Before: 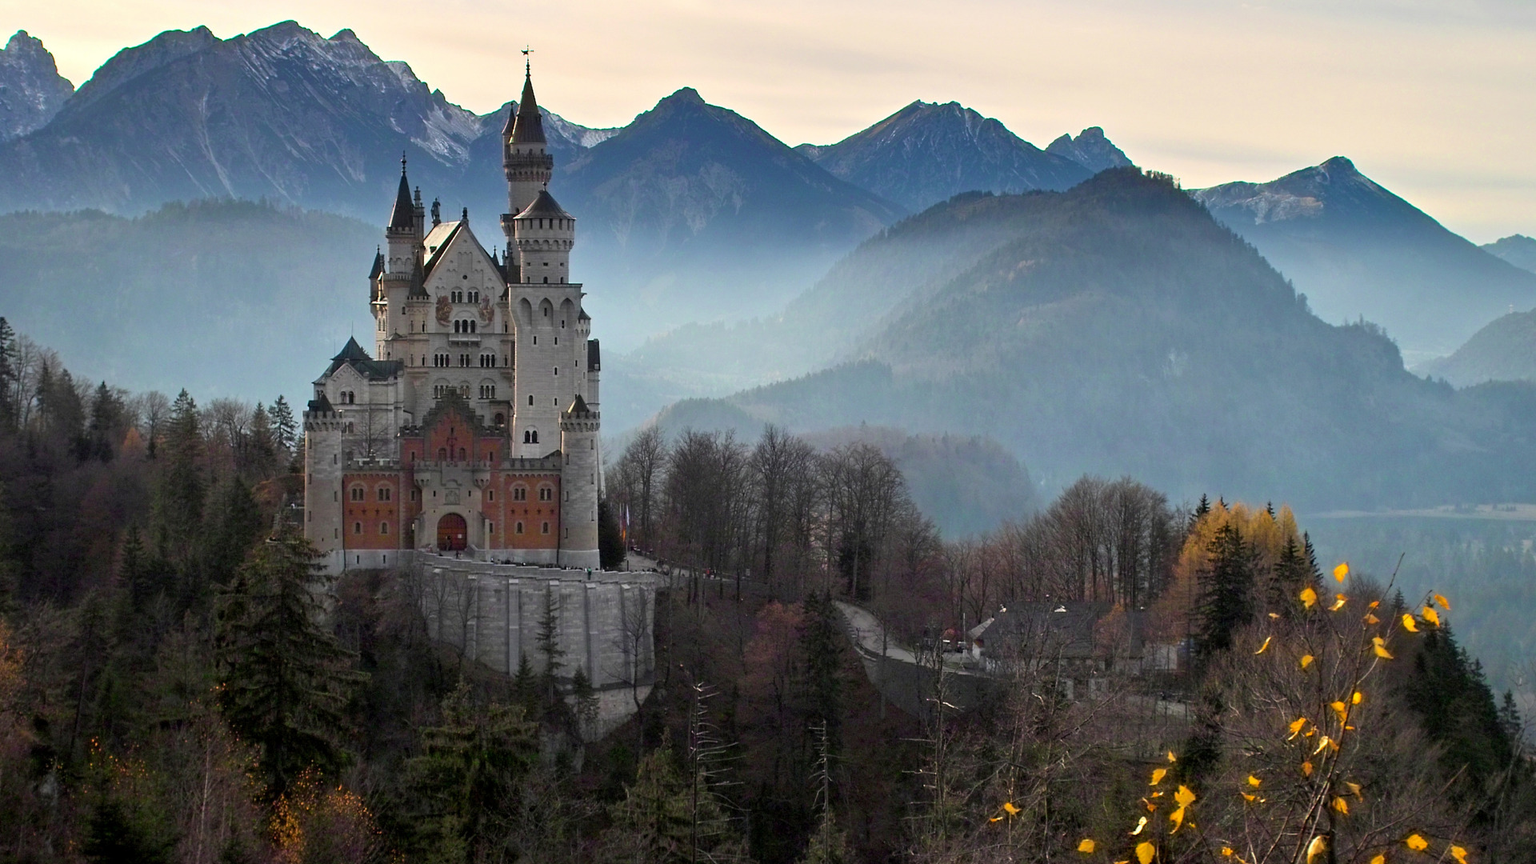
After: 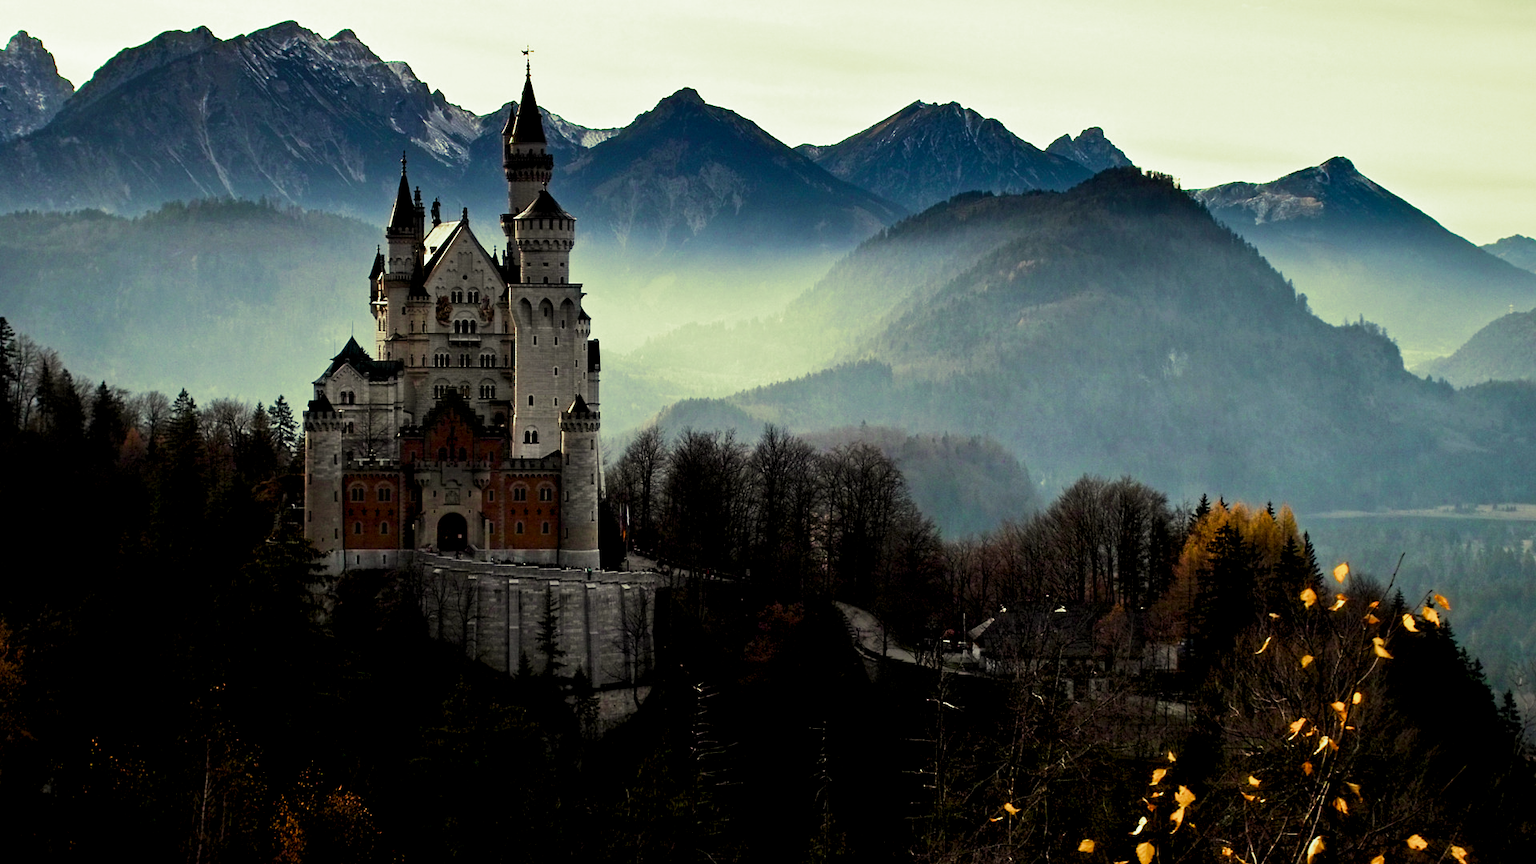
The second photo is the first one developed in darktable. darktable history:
contrast brightness saturation: contrast 0.19, brightness -0.11, saturation 0.21
split-toning: shadows › hue 290.82°, shadows › saturation 0.34, highlights › saturation 0.38, balance 0, compress 50%
rgb levels: levels [[0.034, 0.472, 0.904], [0, 0.5, 1], [0, 0.5, 1]]
white balance: red 1.029, blue 0.92
